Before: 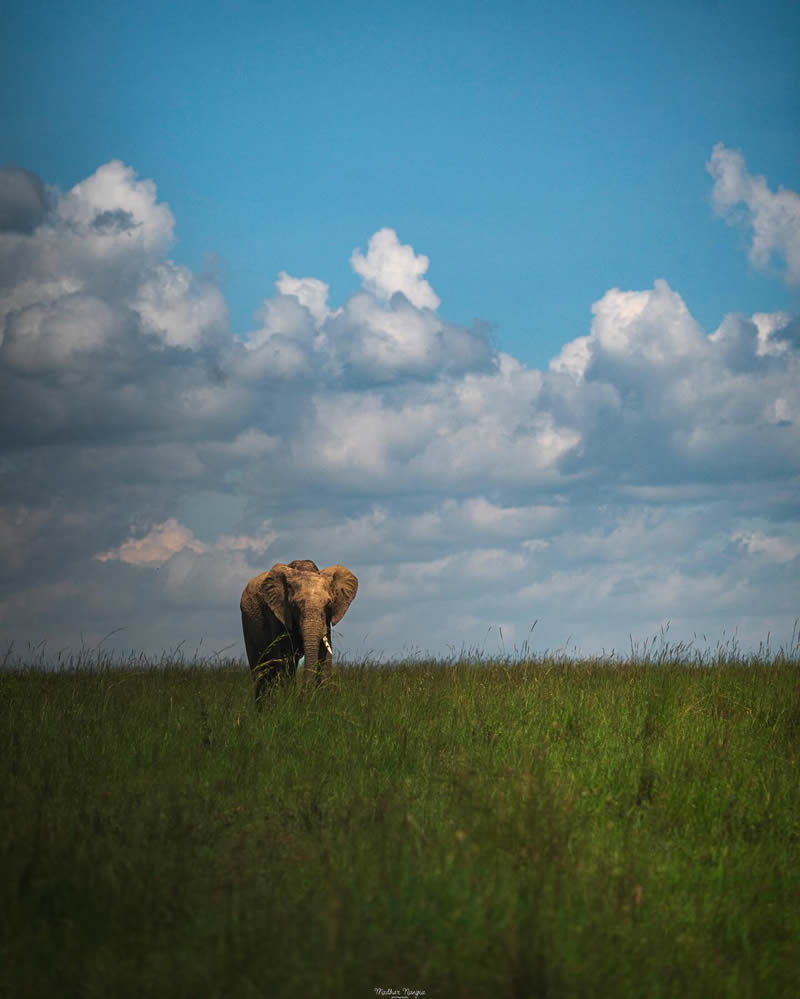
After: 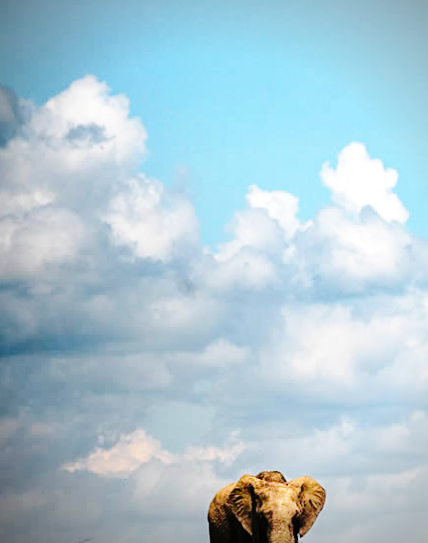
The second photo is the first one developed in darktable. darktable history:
tone curve: curves: ch0 [(0, 0) (0.003, 0.007) (0.011, 0.008) (0.025, 0.007) (0.044, 0.009) (0.069, 0.012) (0.1, 0.02) (0.136, 0.035) (0.177, 0.06) (0.224, 0.104) (0.277, 0.16) (0.335, 0.228) (0.399, 0.308) (0.468, 0.418) (0.543, 0.525) (0.623, 0.635) (0.709, 0.723) (0.801, 0.802) (0.898, 0.889) (1, 1)], preserve colors none
base curve: curves: ch0 [(0, 0) (0.036, 0.037) (0.121, 0.228) (0.46, 0.76) (0.859, 0.983) (1, 1)], preserve colors none
rotate and perspective: rotation 0.226°, lens shift (vertical) -0.042, crop left 0.023, crop right 0.982, crop top 0.006, crop bottom 0.994
crop and rotate: left 3.047%, top 7.509%, right 42.236%, bottom 37.598%
vignetting: on, module defaults
exposure: exposure 0.559 EV, compensate highlight preservation false
